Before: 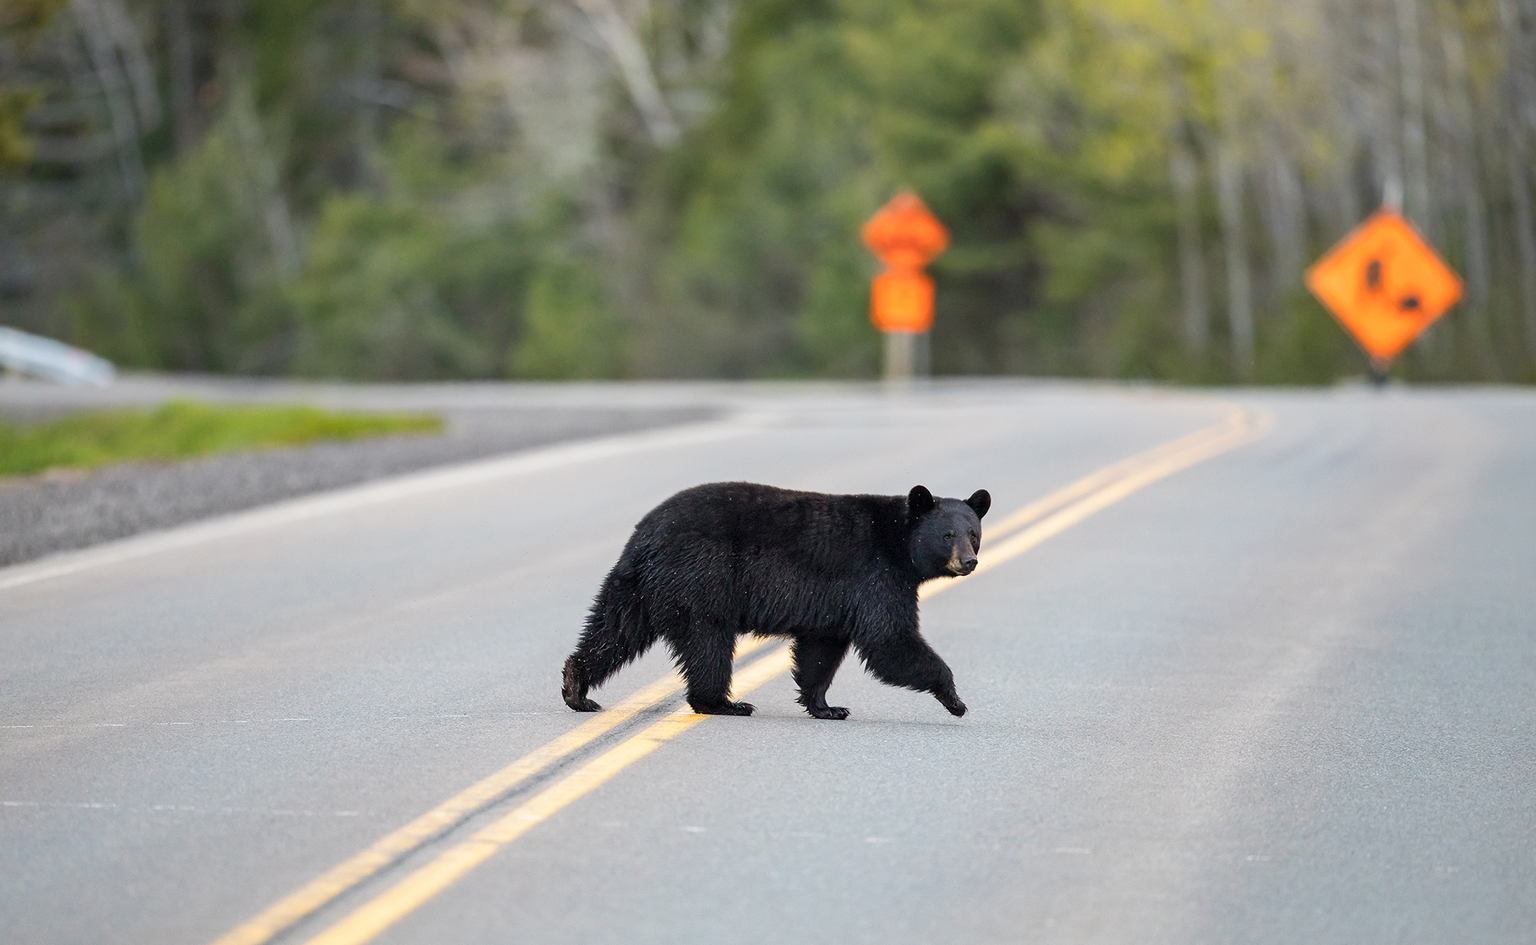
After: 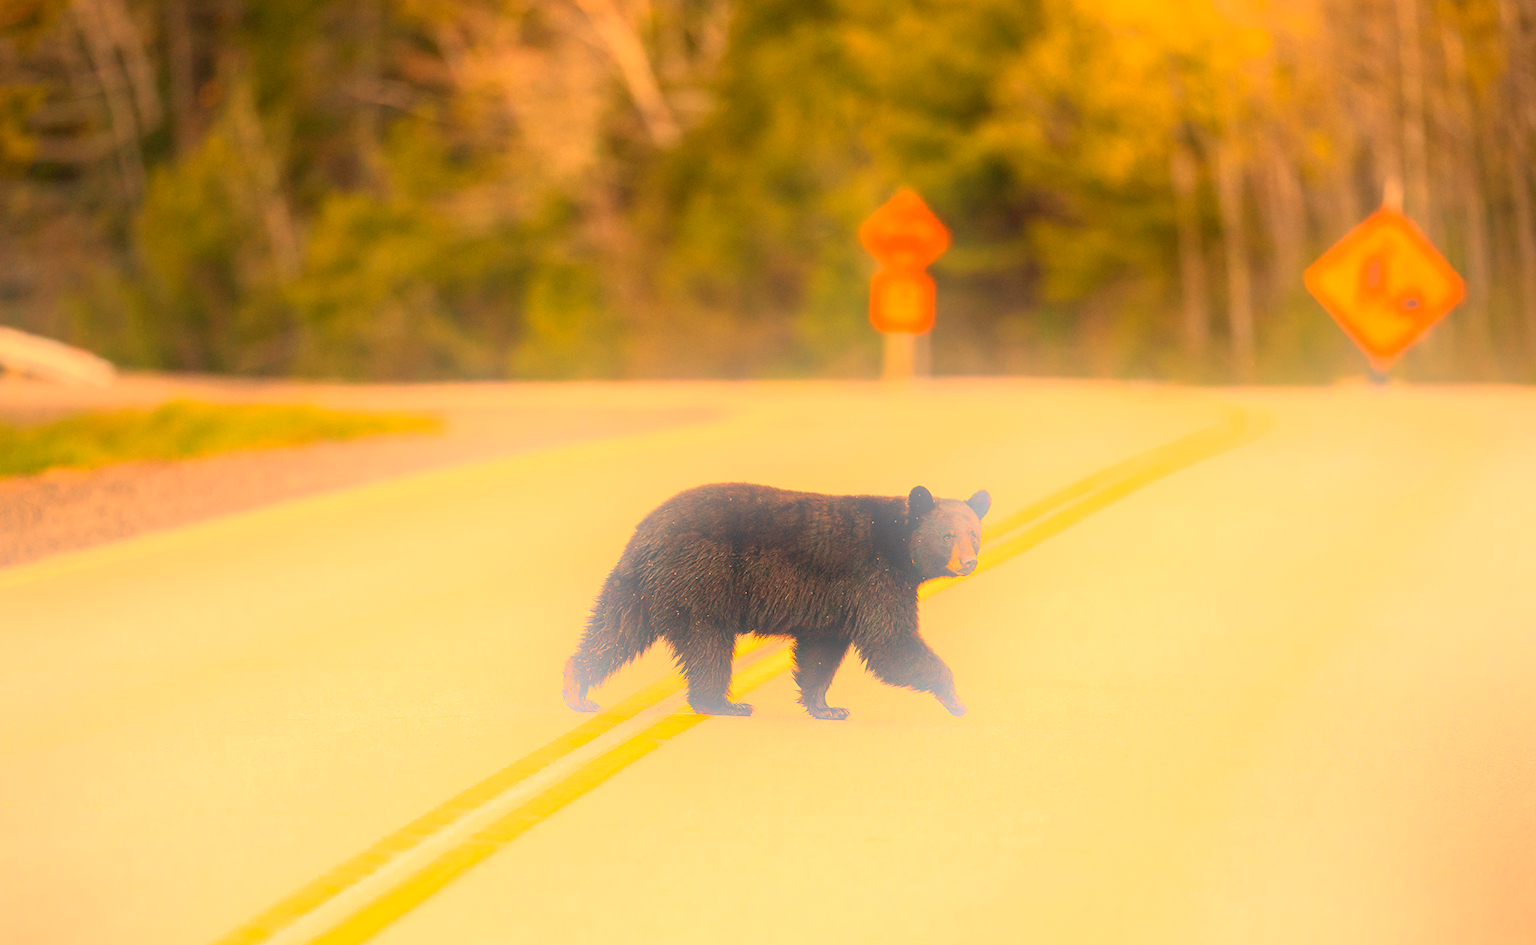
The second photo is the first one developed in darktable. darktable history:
local contrast: mode bilateral grid, contrast 100, coarseness 100, detail 108%, midtone range 0.2
bloom: threshold 82.5%, strength 16.25%
color balance rgb: perceptual saturation grading › global saturation 25%, global vibrance 20%
white balance: red 1.467, blue 0.684
